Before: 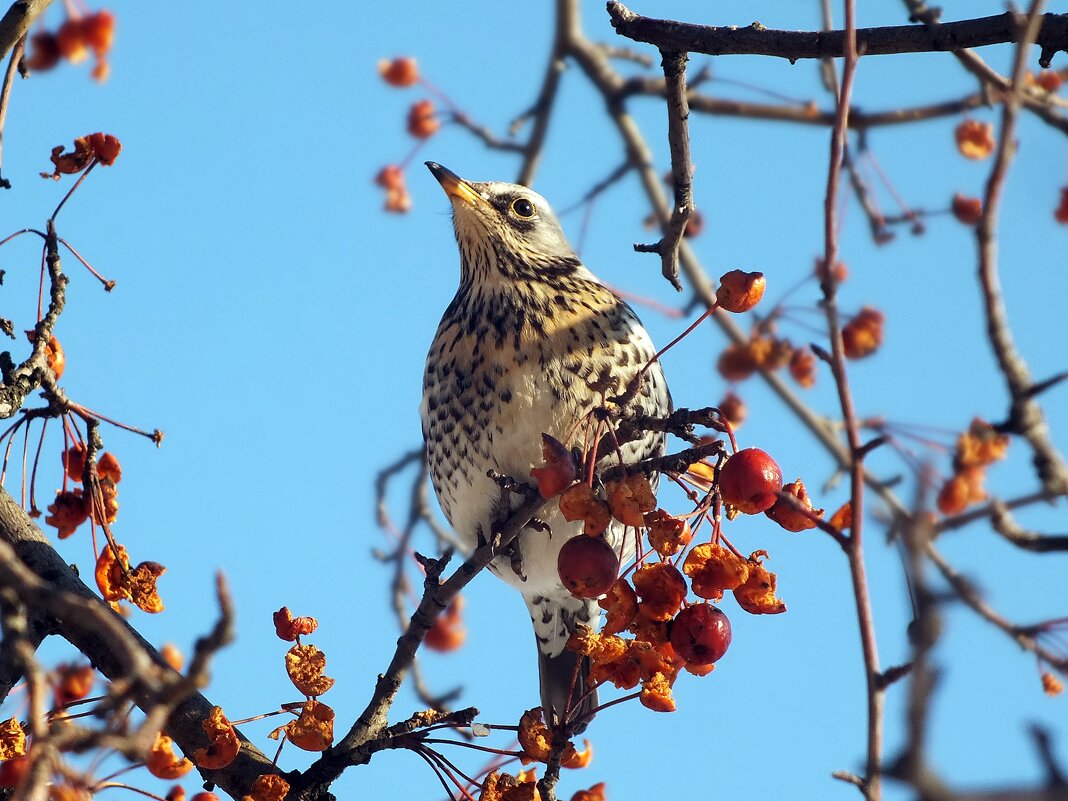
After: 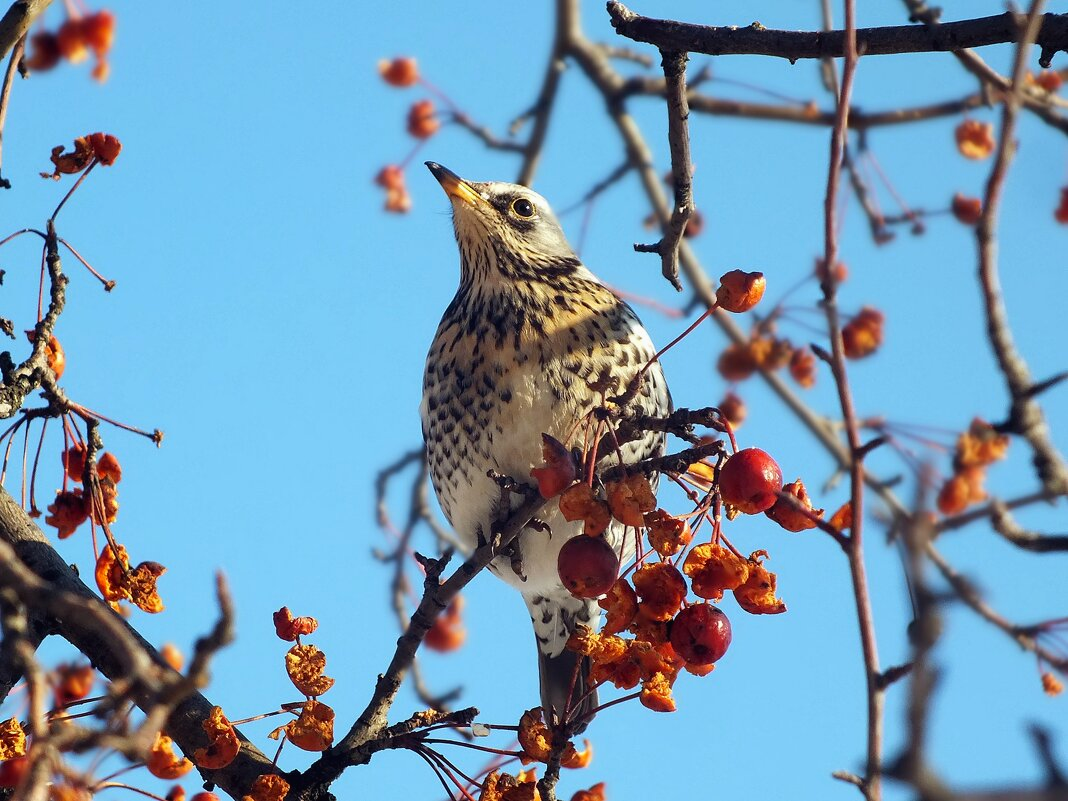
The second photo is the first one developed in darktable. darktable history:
contrast brightness saturation: contrast -0.022, brightness -0.006, saturation 0.033
